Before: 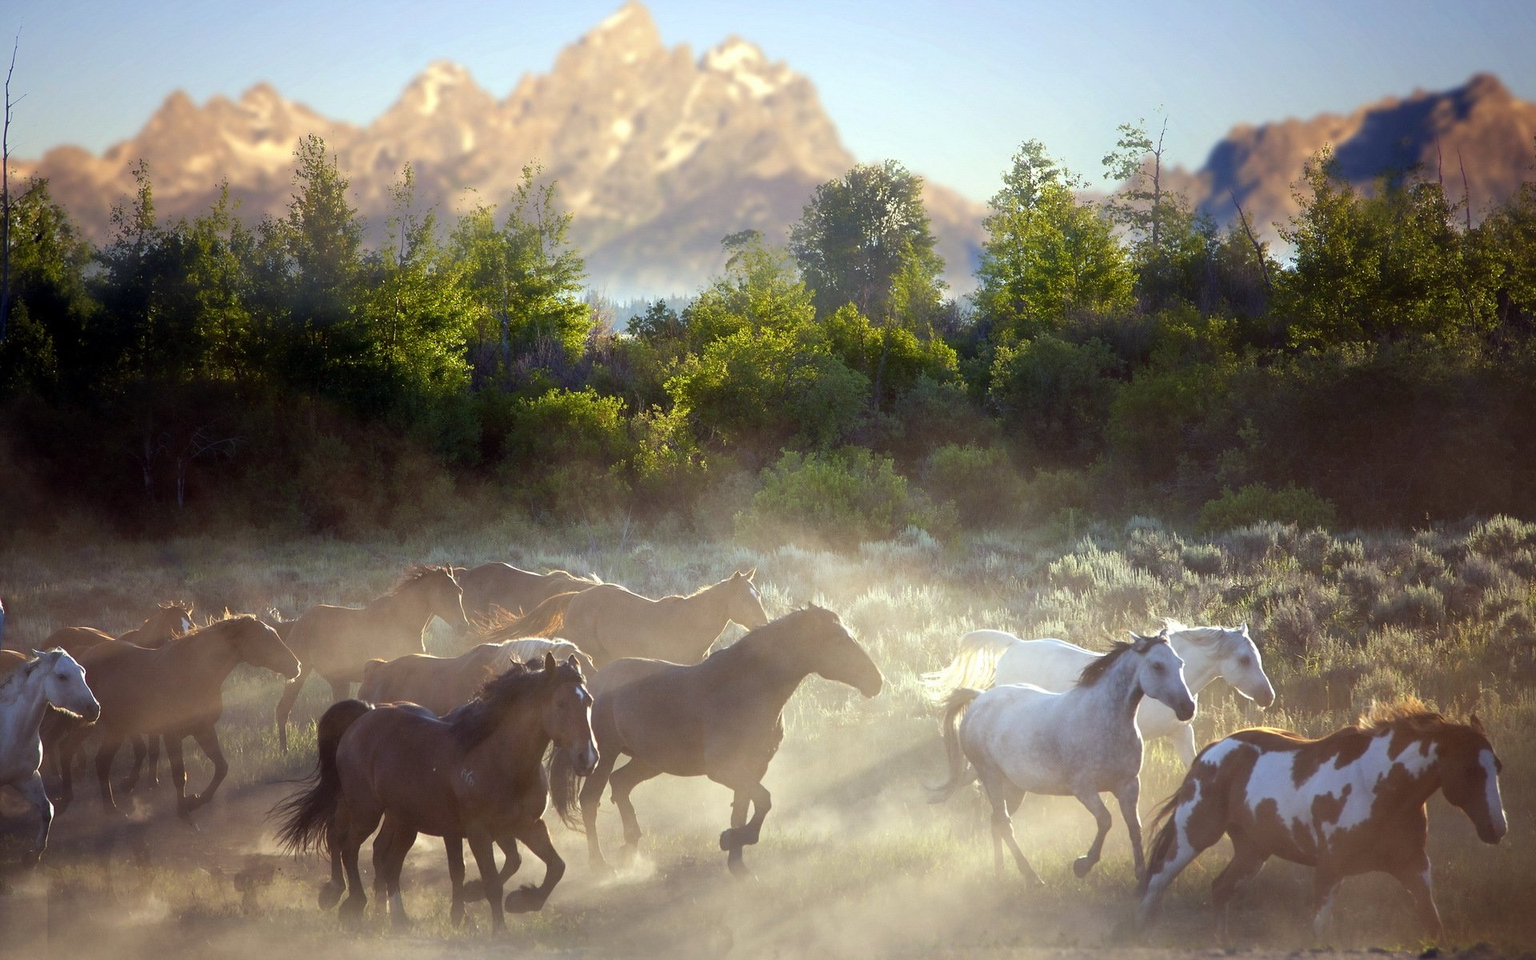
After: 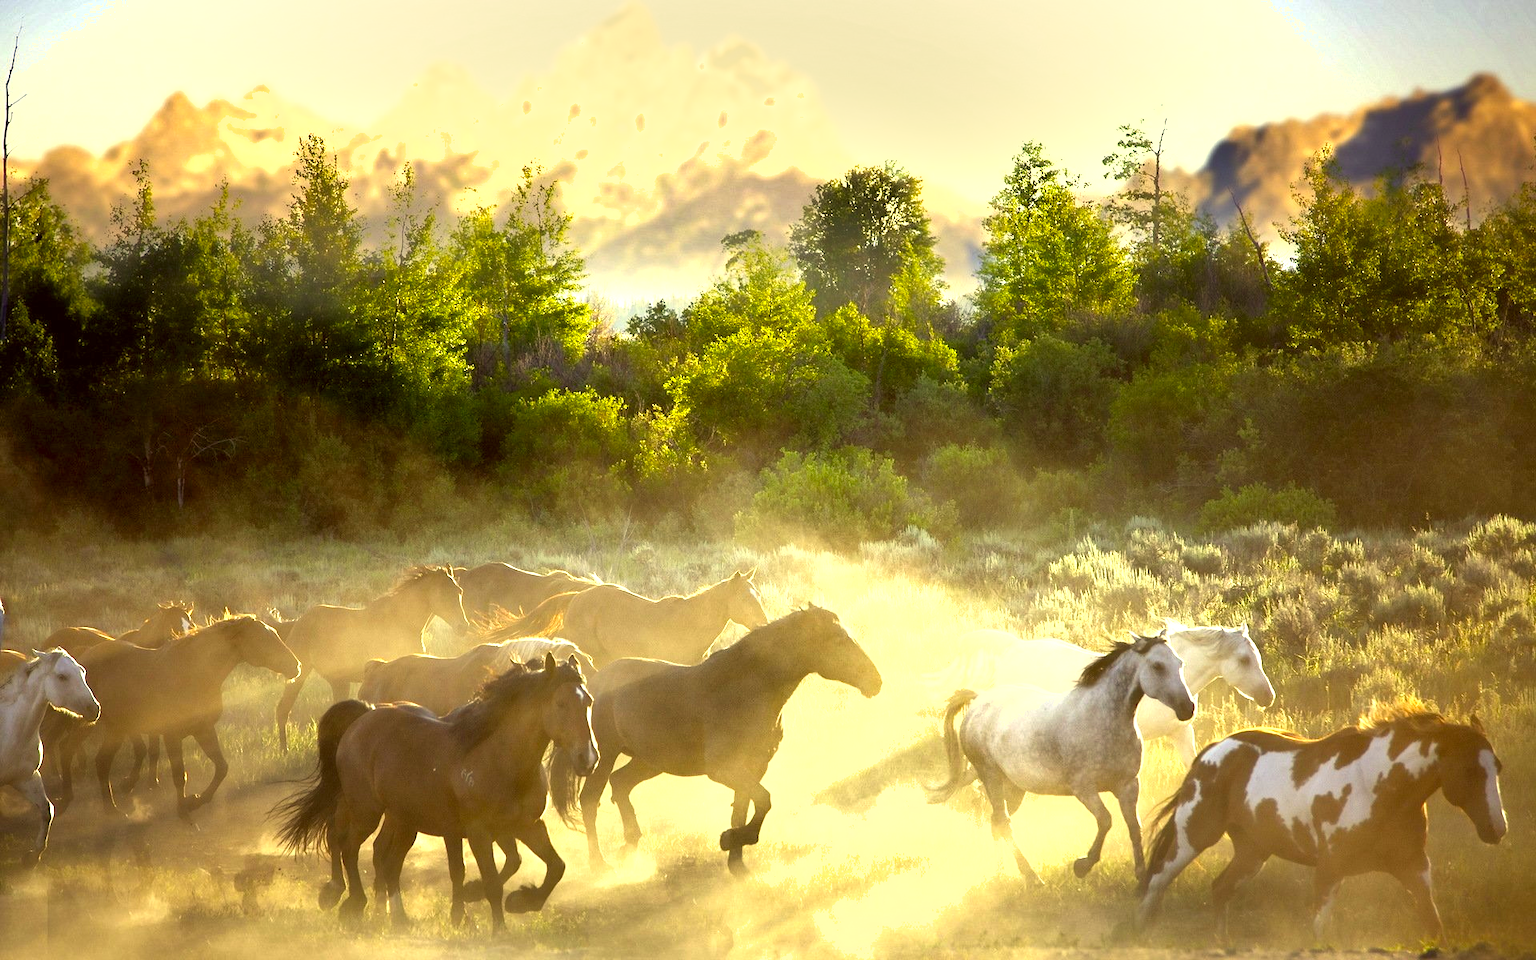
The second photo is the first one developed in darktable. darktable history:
exposure: exposure 1.063 EV, compensate highlight preservation false
color correction: highlights a* 0.162, highlights b* 29.45, shadows a* -0.259, shadows b* 21.08
shadows and highlights: soften with gaussian
